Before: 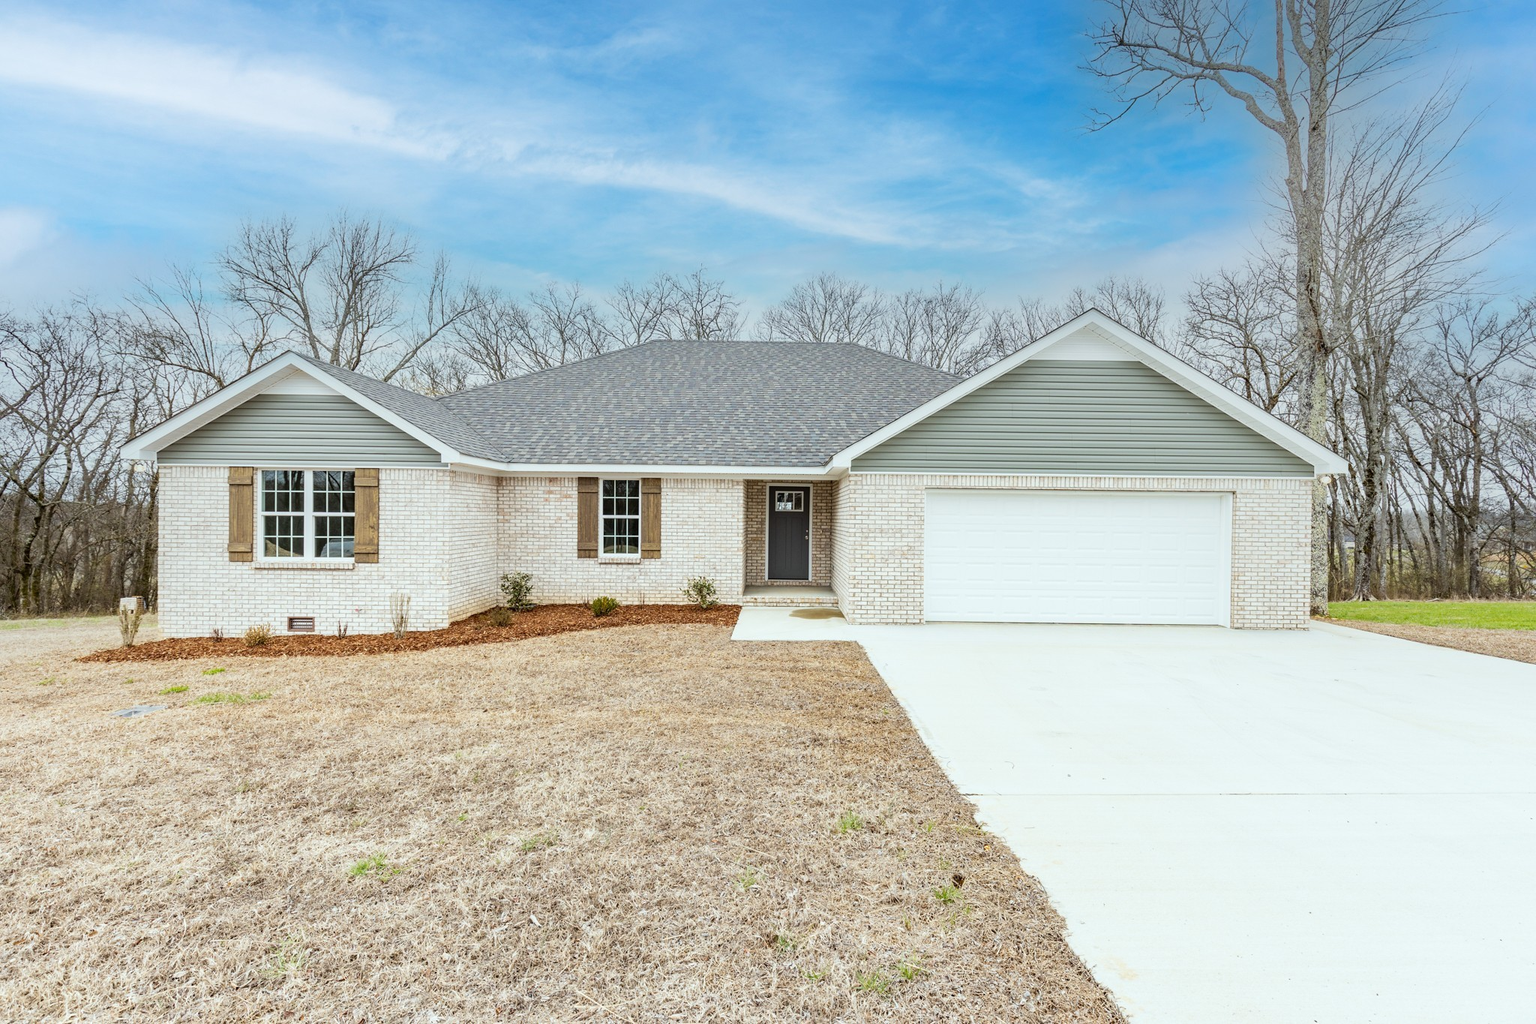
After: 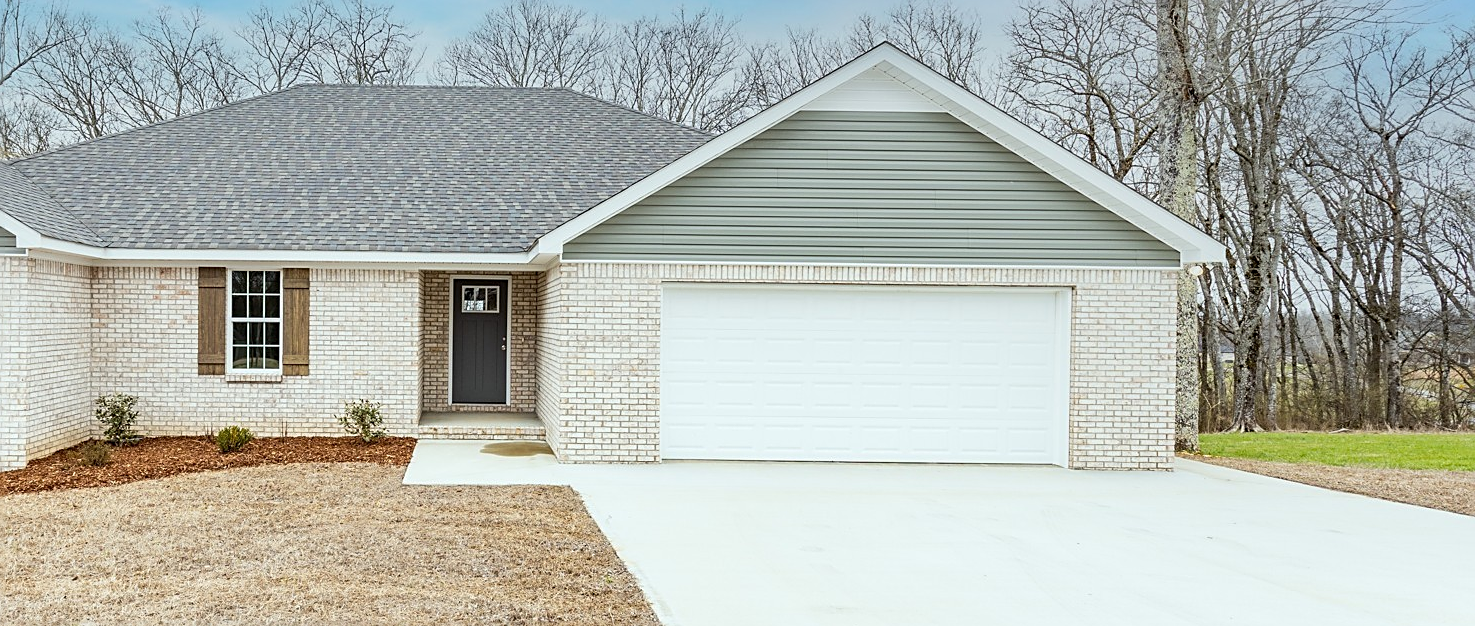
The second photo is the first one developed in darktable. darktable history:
sharpen: on, module defaults
crop and rotate: left 27.938%, top 27.046%, bottom 27.046%
